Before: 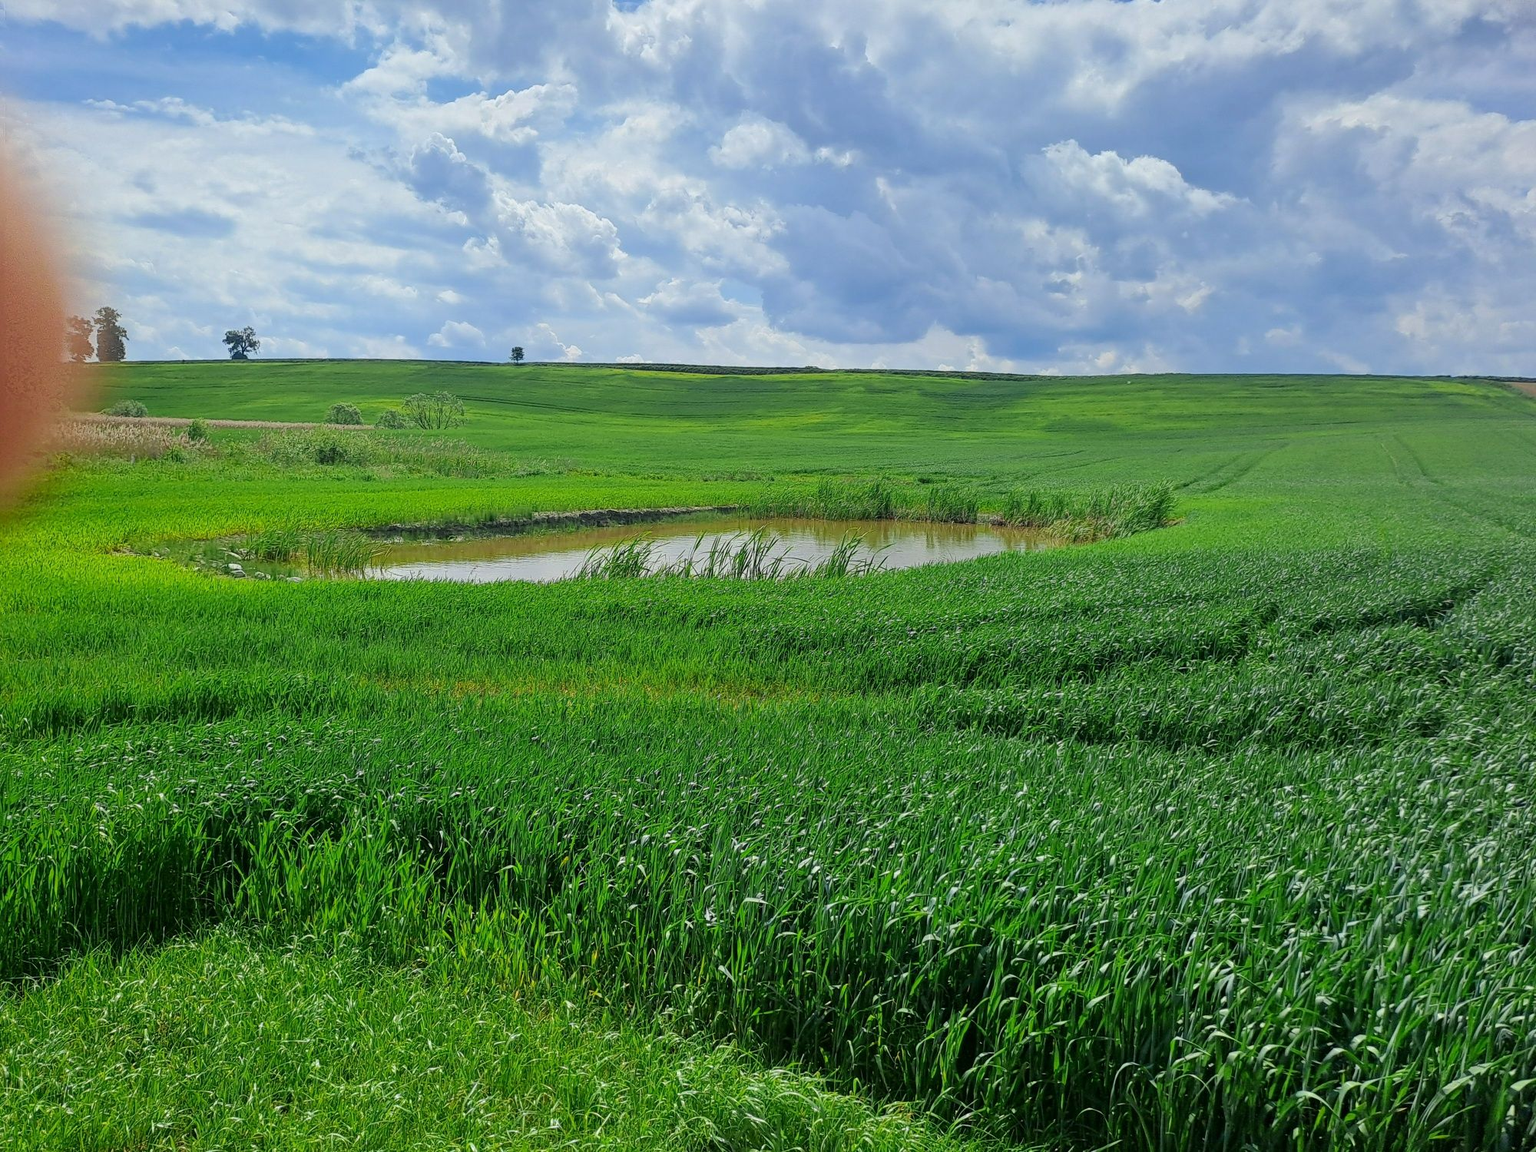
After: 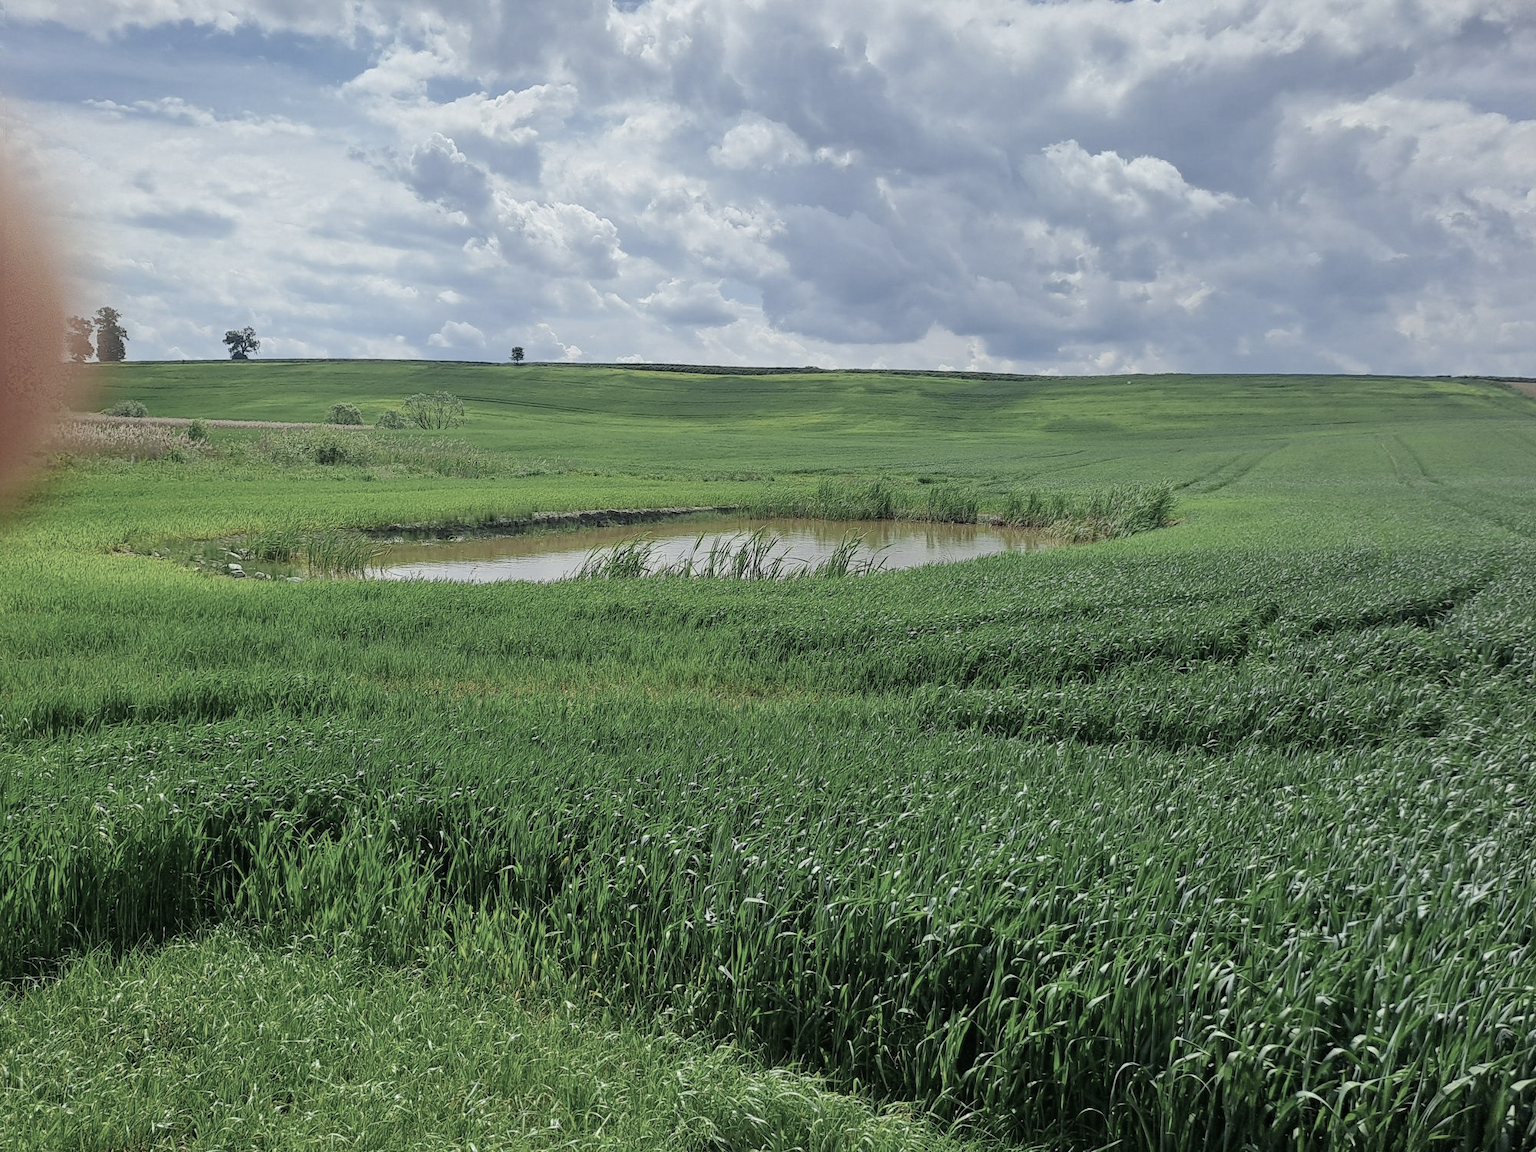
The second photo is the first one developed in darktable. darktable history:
color correction: highlights b* -0.054, saturation 0.519
